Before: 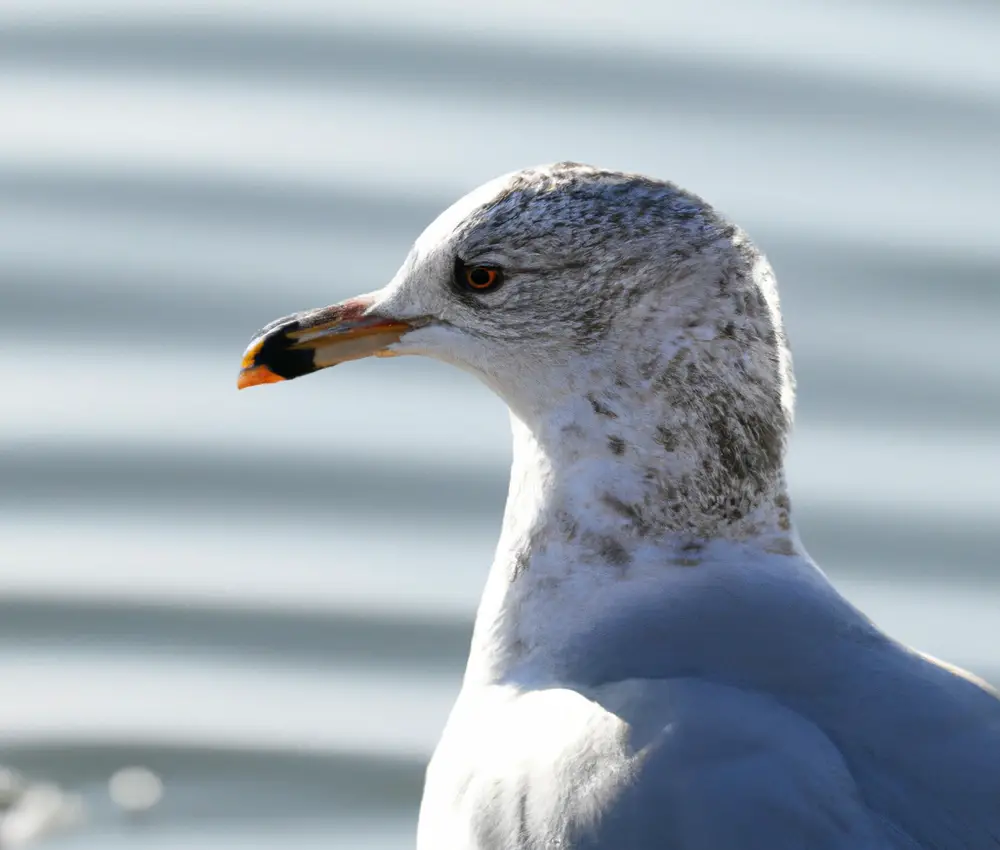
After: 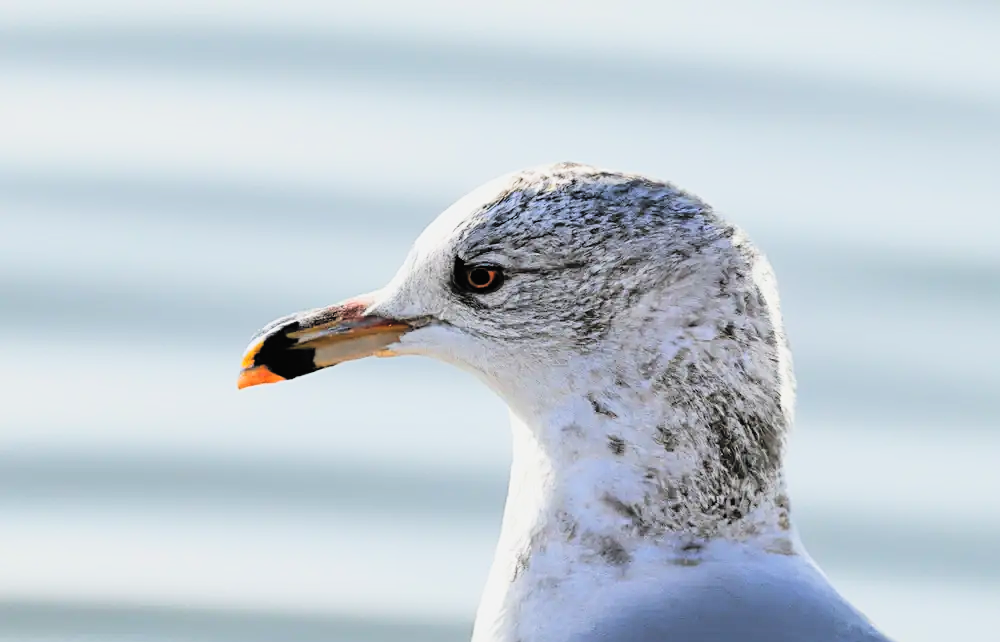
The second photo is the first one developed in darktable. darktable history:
exposure: exposure 0.203 EV, compensate exposure bias true, compensate highlight preservation false
sharpen: on, module defaults
contrast brightness saturation: contrast 0.102, brightness 0.298, saturation 0.136
filmic rgb: black relative exposure -7.65 EV, white relative exposure 4.56 EV, hardness 3.61, contrast 1.252
local contrast: mode bilateral grid, contrast 11, coarseness 25, detail 112%, midtone range 0.2
crop: bottom 24.419%
